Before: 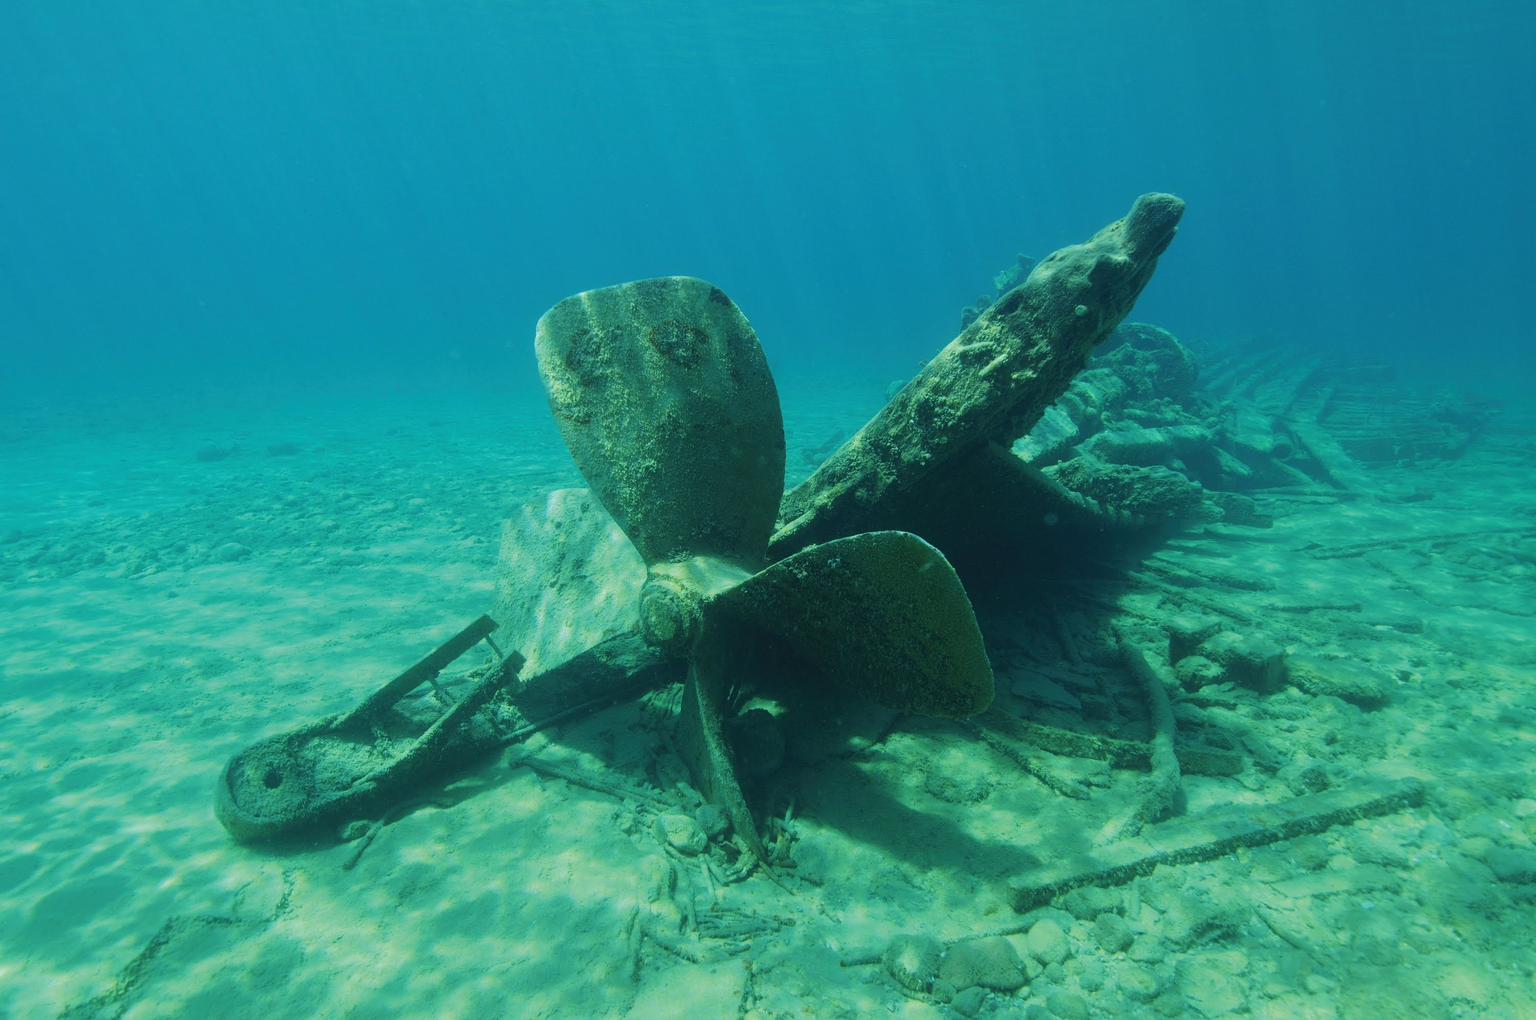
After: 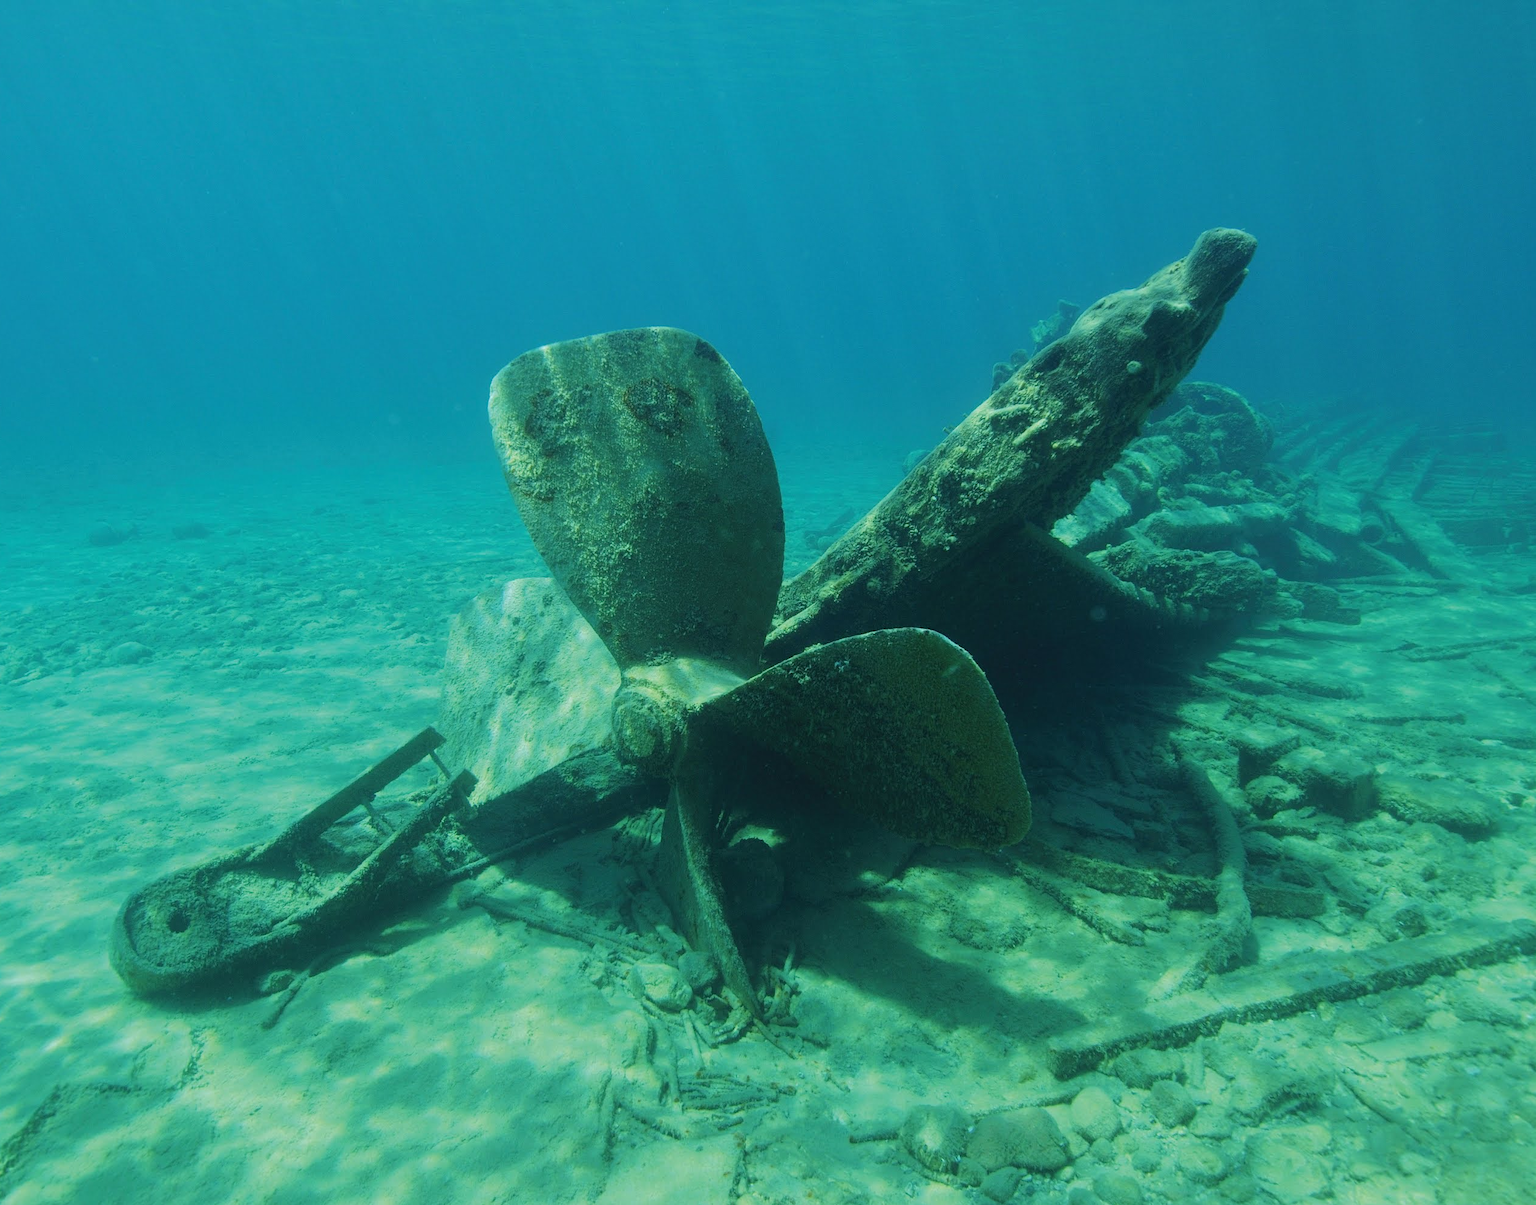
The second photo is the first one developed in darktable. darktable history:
crop: left 7.95%, right 7.433%
